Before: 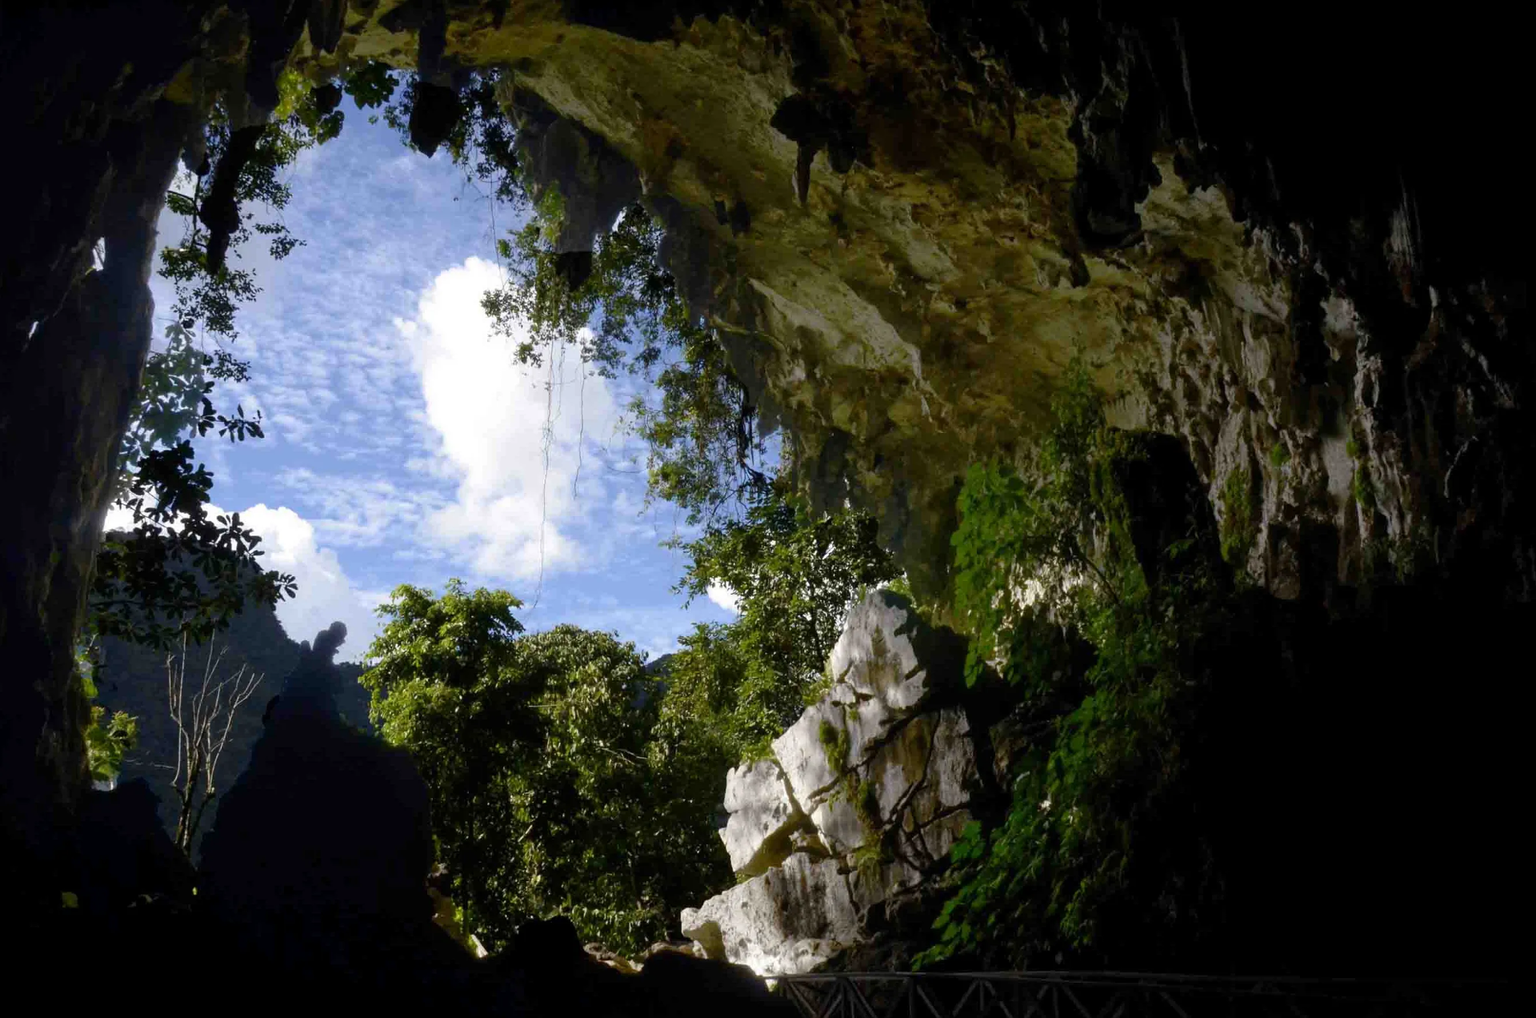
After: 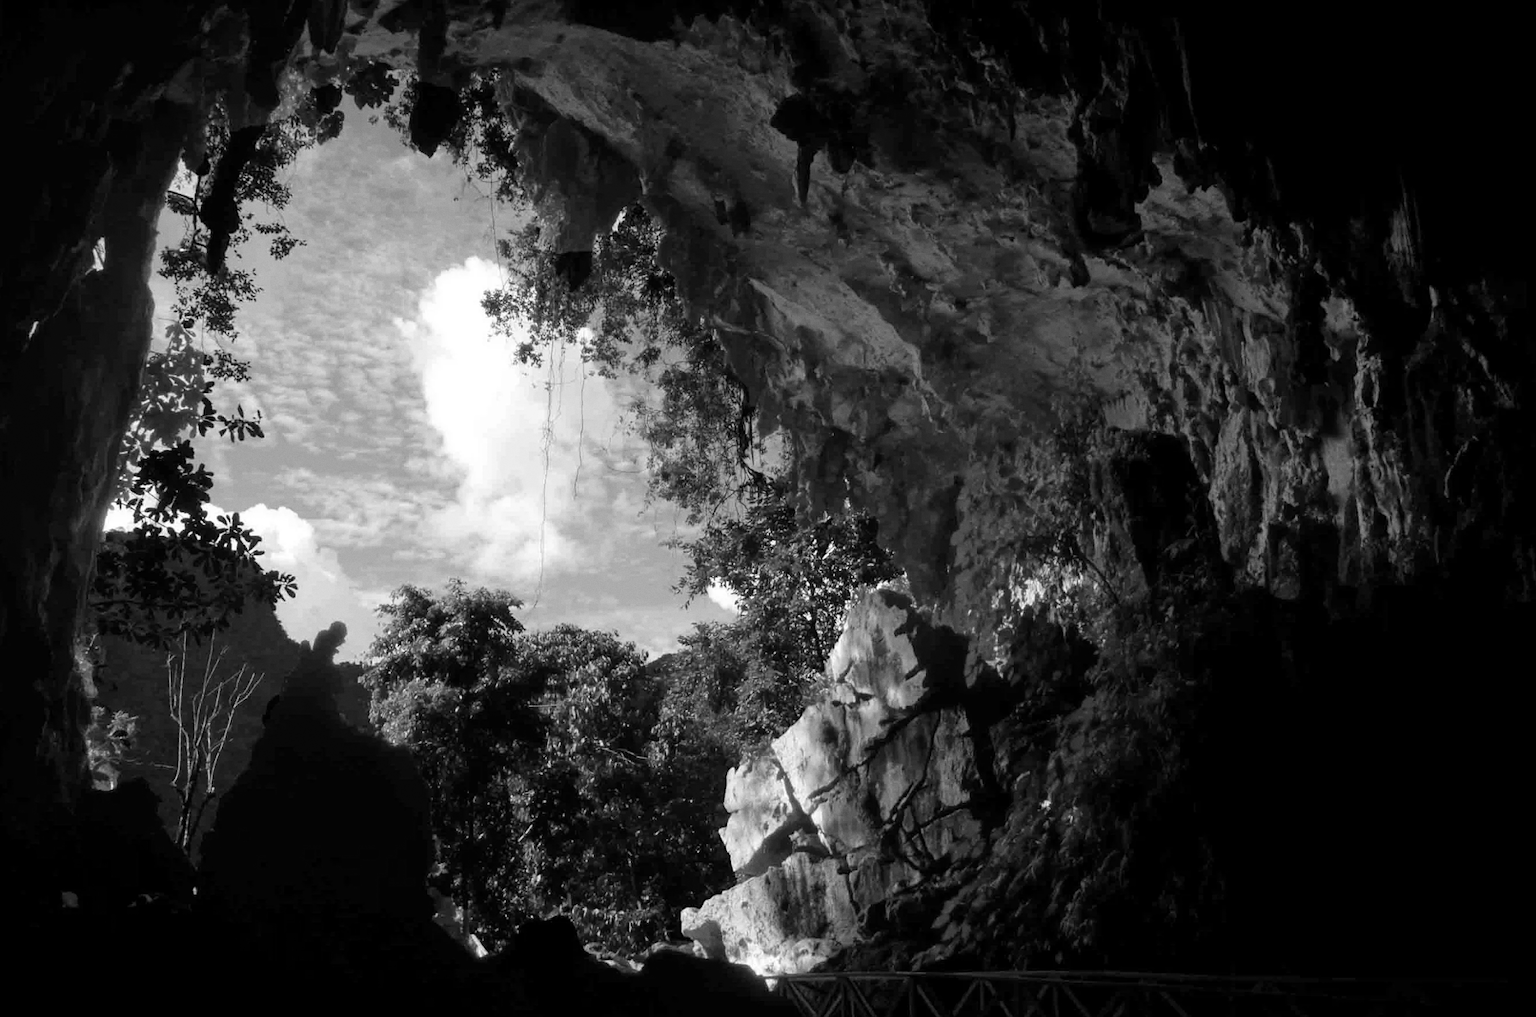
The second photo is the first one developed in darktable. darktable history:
grain: coarseness 0.09 ISO, strength 10%
monochrome: on, module defaults
